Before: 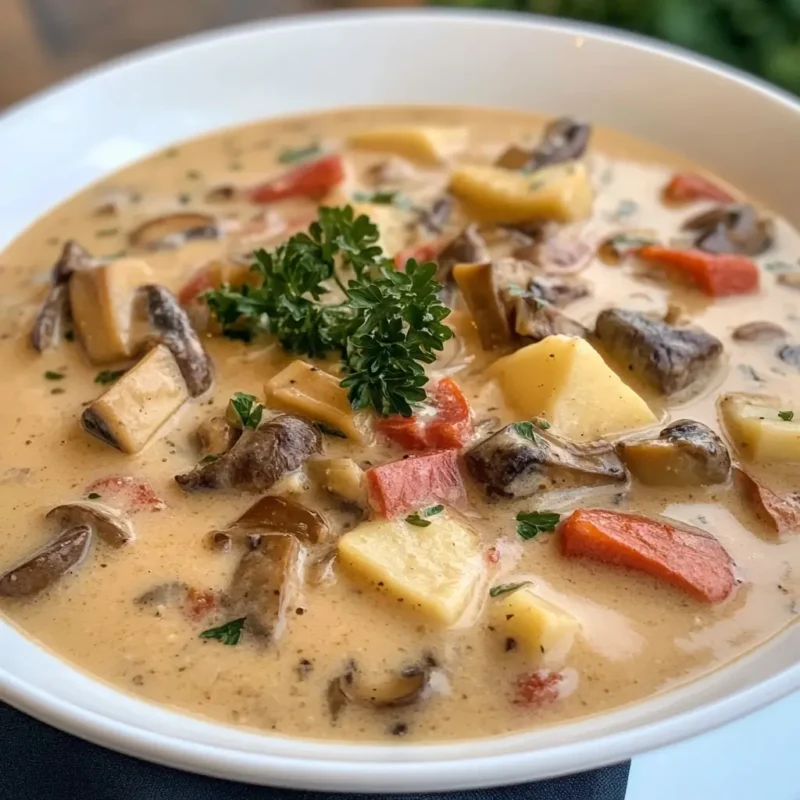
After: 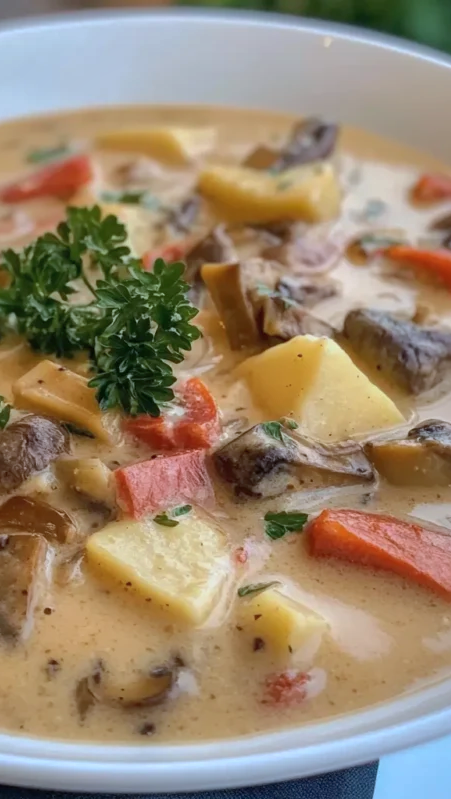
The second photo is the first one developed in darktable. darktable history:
shadows and highlights: shadows 39.58, highlights -59.85
crop: left 31.579%, top 0.015%, right 11.995%
color calibration: x 0.367, y 0.379, temperature 4393.47 K
